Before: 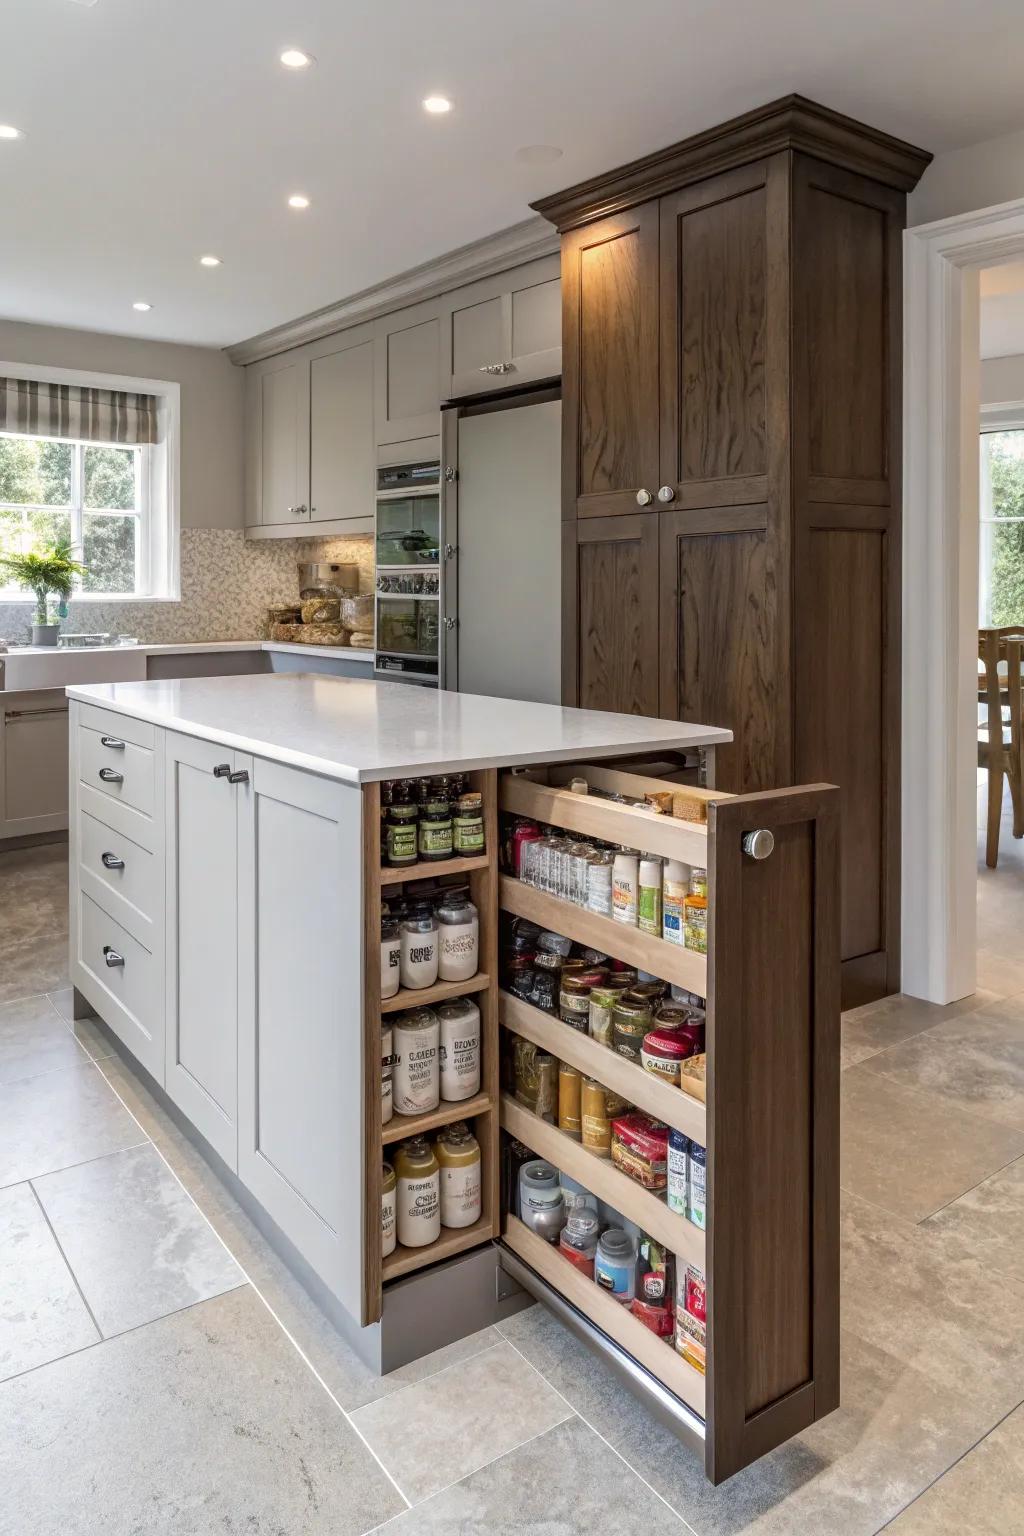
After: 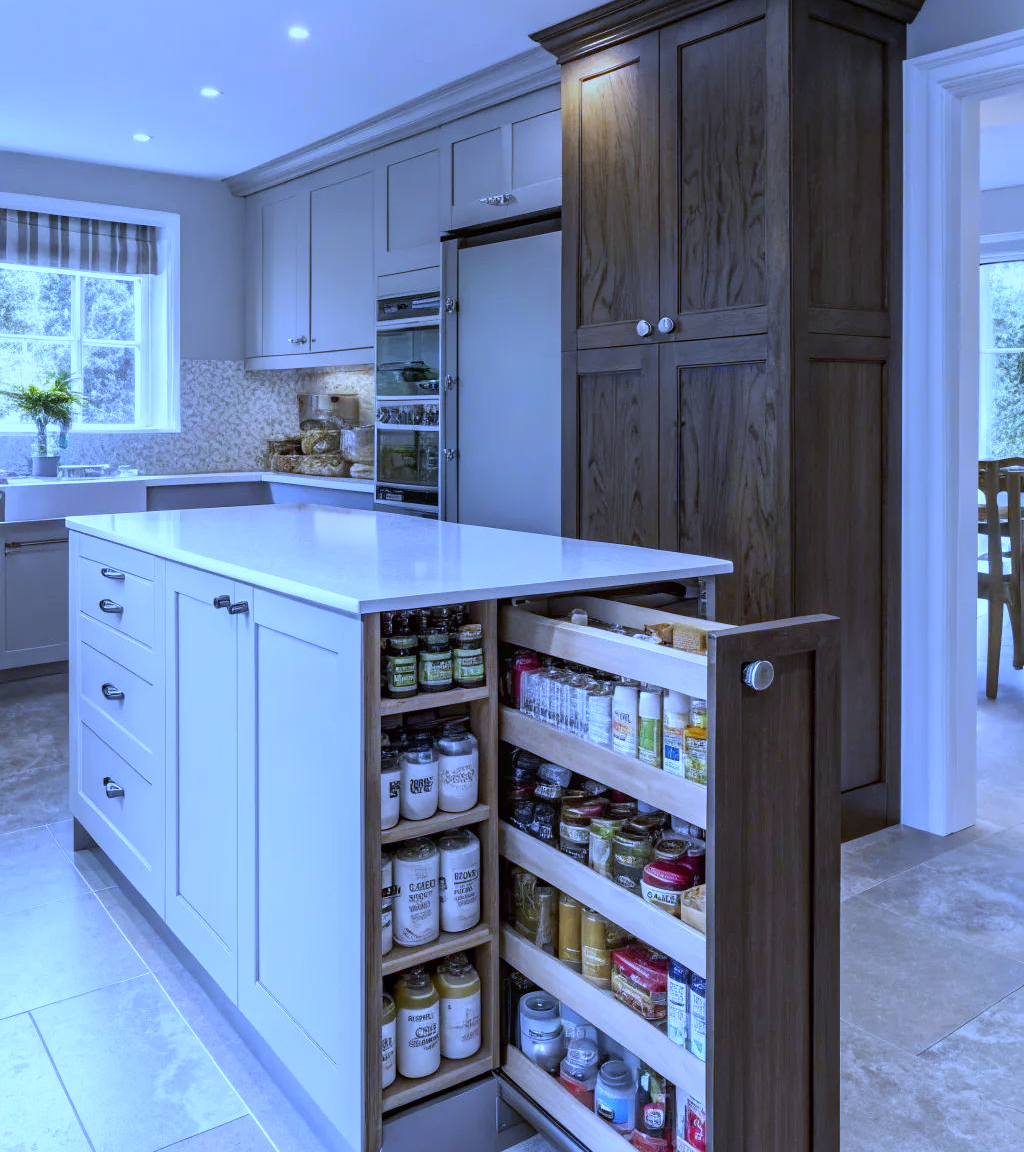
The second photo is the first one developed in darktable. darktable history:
crop: top 11.038%, bottom 13.962%
white balance: red 0.766, blue 1.537
